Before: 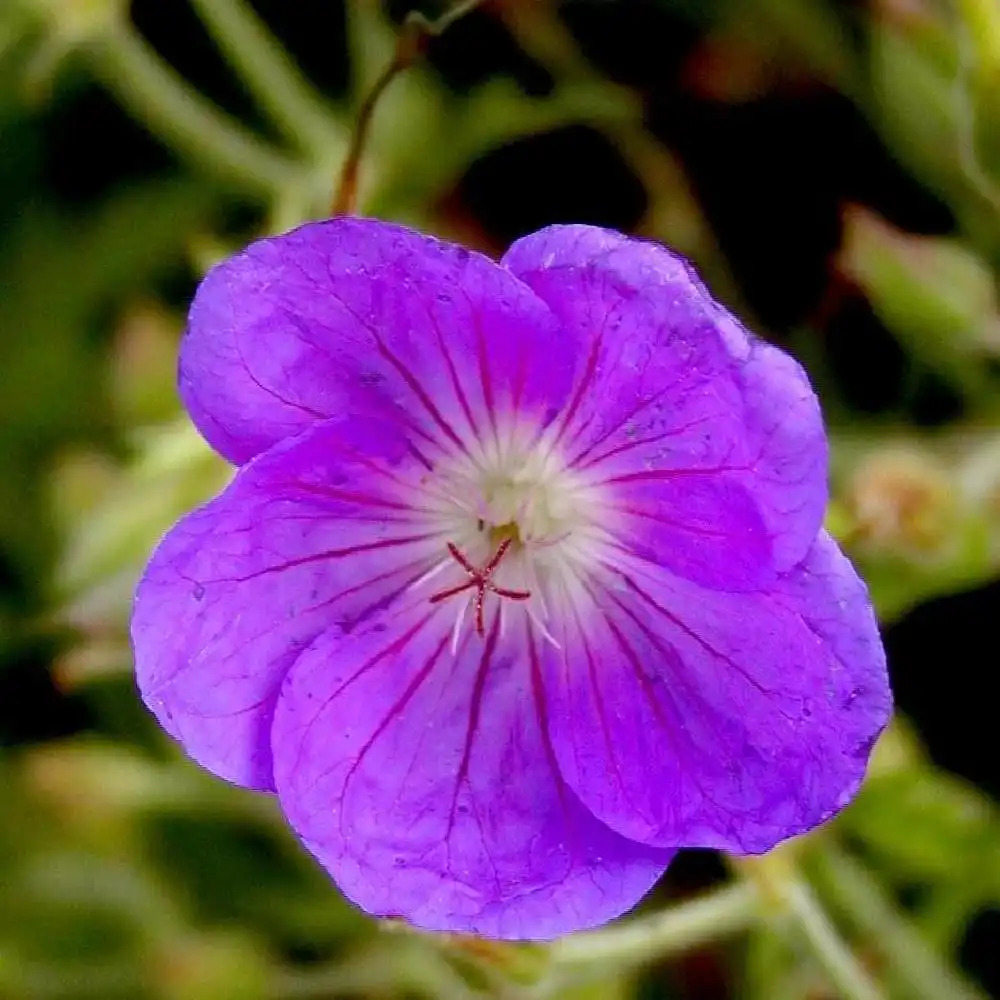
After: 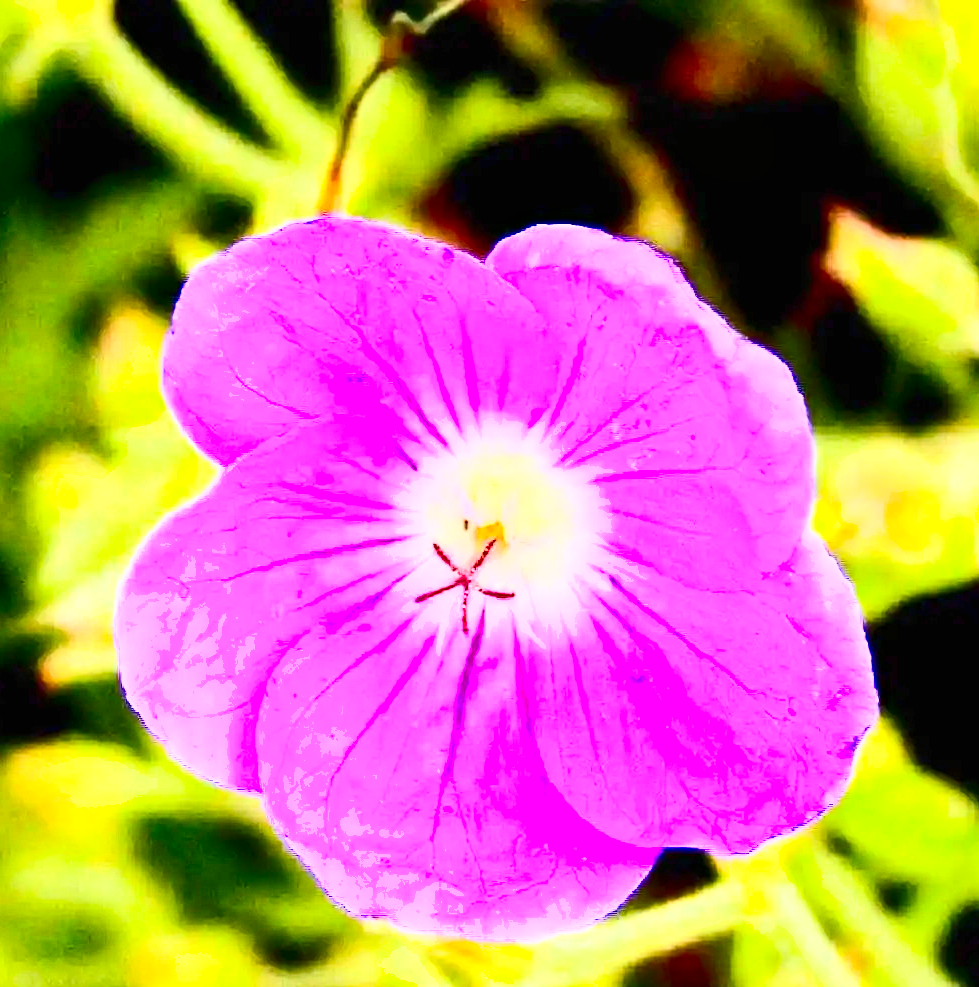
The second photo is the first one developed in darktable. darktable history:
haze removal: compatibility mode true, adaptive false
crop and rotate: left 1.507%, right 0.582%, bottom 1.252%
exposure: black level correction 0, exposure 2.096 EV, compensate highlight preservation false
shadows and highlights: shadows 31.72, highlights -32.95, soften with gaussian
color correction: highlights b* 2.91
contrast brightness saturation: contrast 0.407, brightness 0.106, saturation 0.211
